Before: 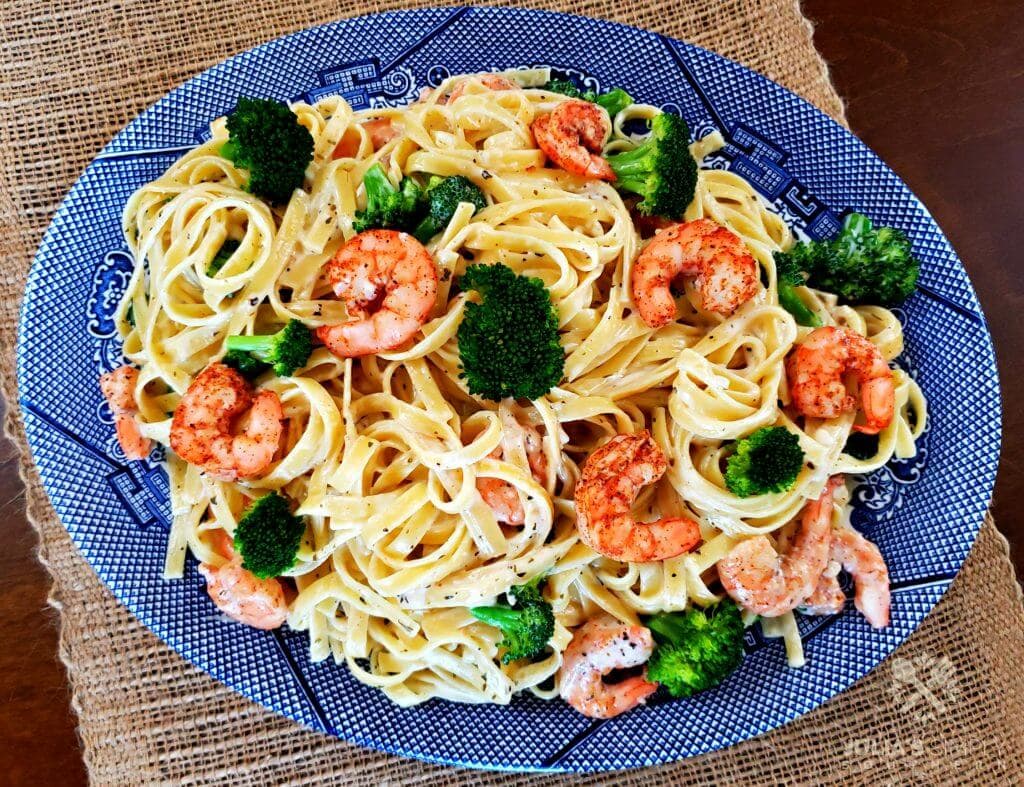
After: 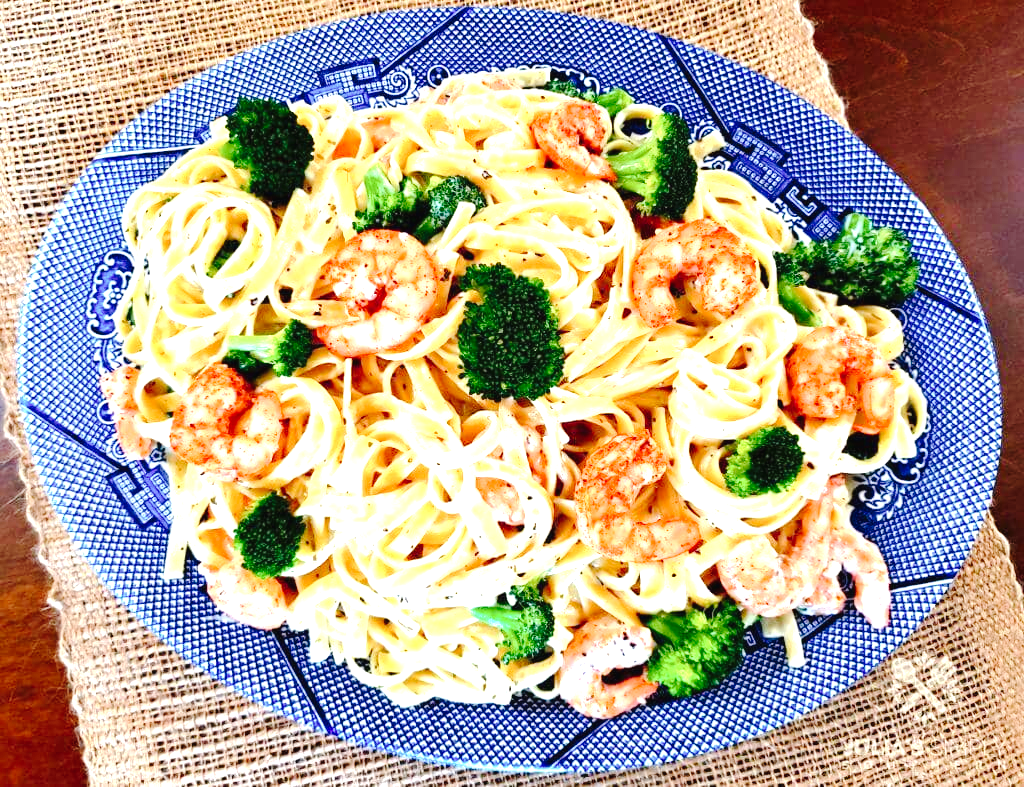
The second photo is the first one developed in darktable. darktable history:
tone curve: curves: ch0 [(0, 0) (0.003, 0.015) (0.011, 0.021) (0.025, 0.032) (0.044, 0.046) (0.069, 0.062) (0.1, 0.08) (0.136, 0.117) (0.177, 0.165) (0.224, 0.221) (0.277, 0.298) (0.335, 0.385) (0.399, 0.469) (0.468, 0.558) (0.543, 0.637) (0.623, 0.708) (0.709, 0.771) (0.801, 0.84) (0.898, 0.907) (1, 1)], preserve colors none
exposure: black level correction 0, exposure 1.198 EV, compensate exposure bias true, compensate highlight preservation false
